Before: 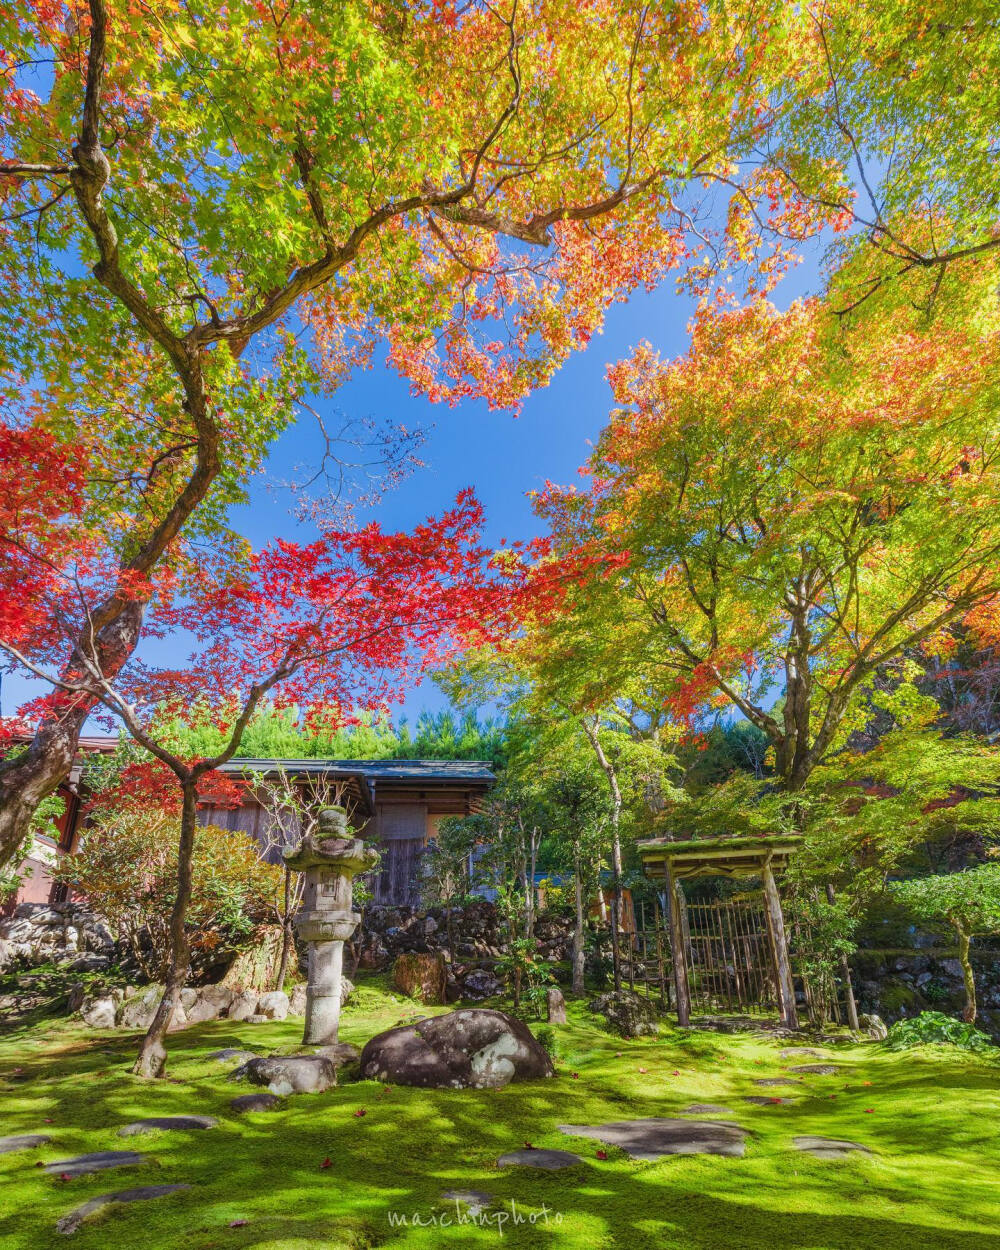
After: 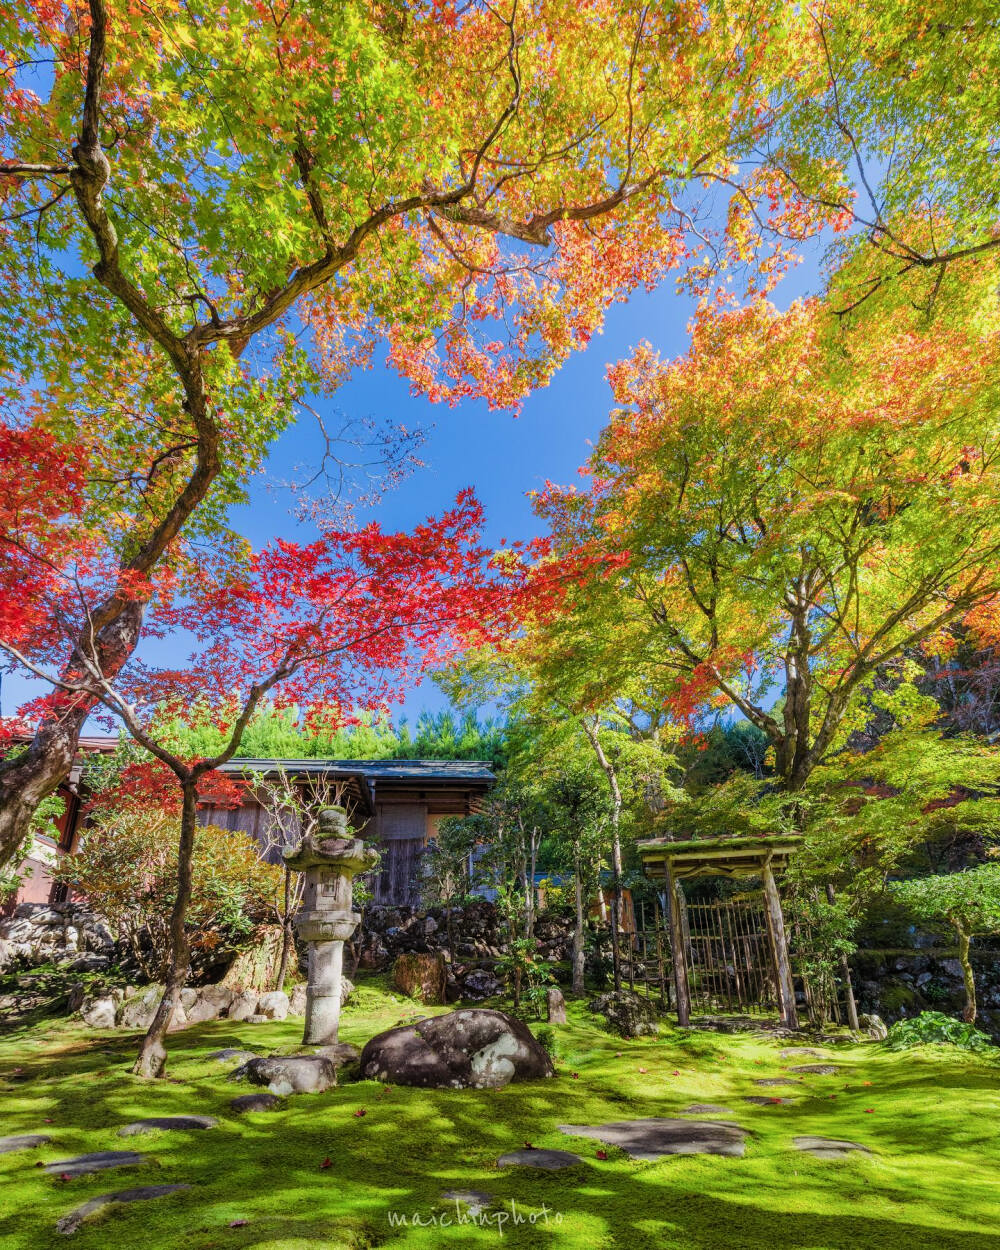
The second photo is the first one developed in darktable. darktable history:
filmic rgb: black relative exposure -12.86 EV, white relative exposure 2.82 EV, target black luminance 0%, hardness 8.48, latitude 70.81%, contrast 1.135, shadows ↔ highlights balance -1.01%
